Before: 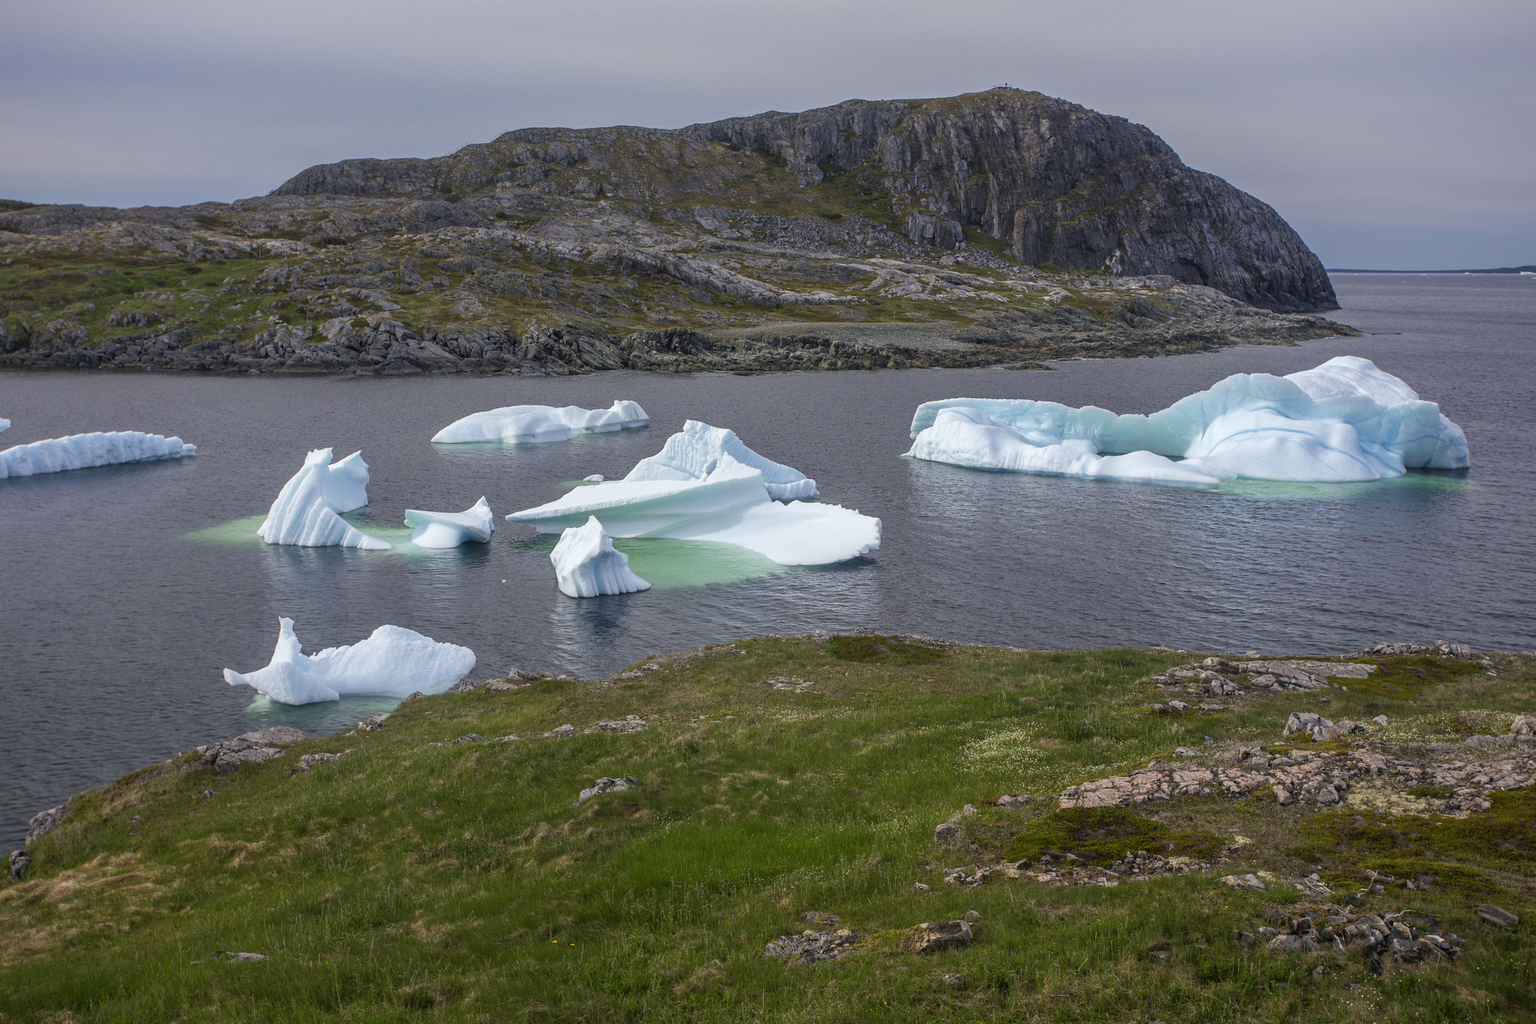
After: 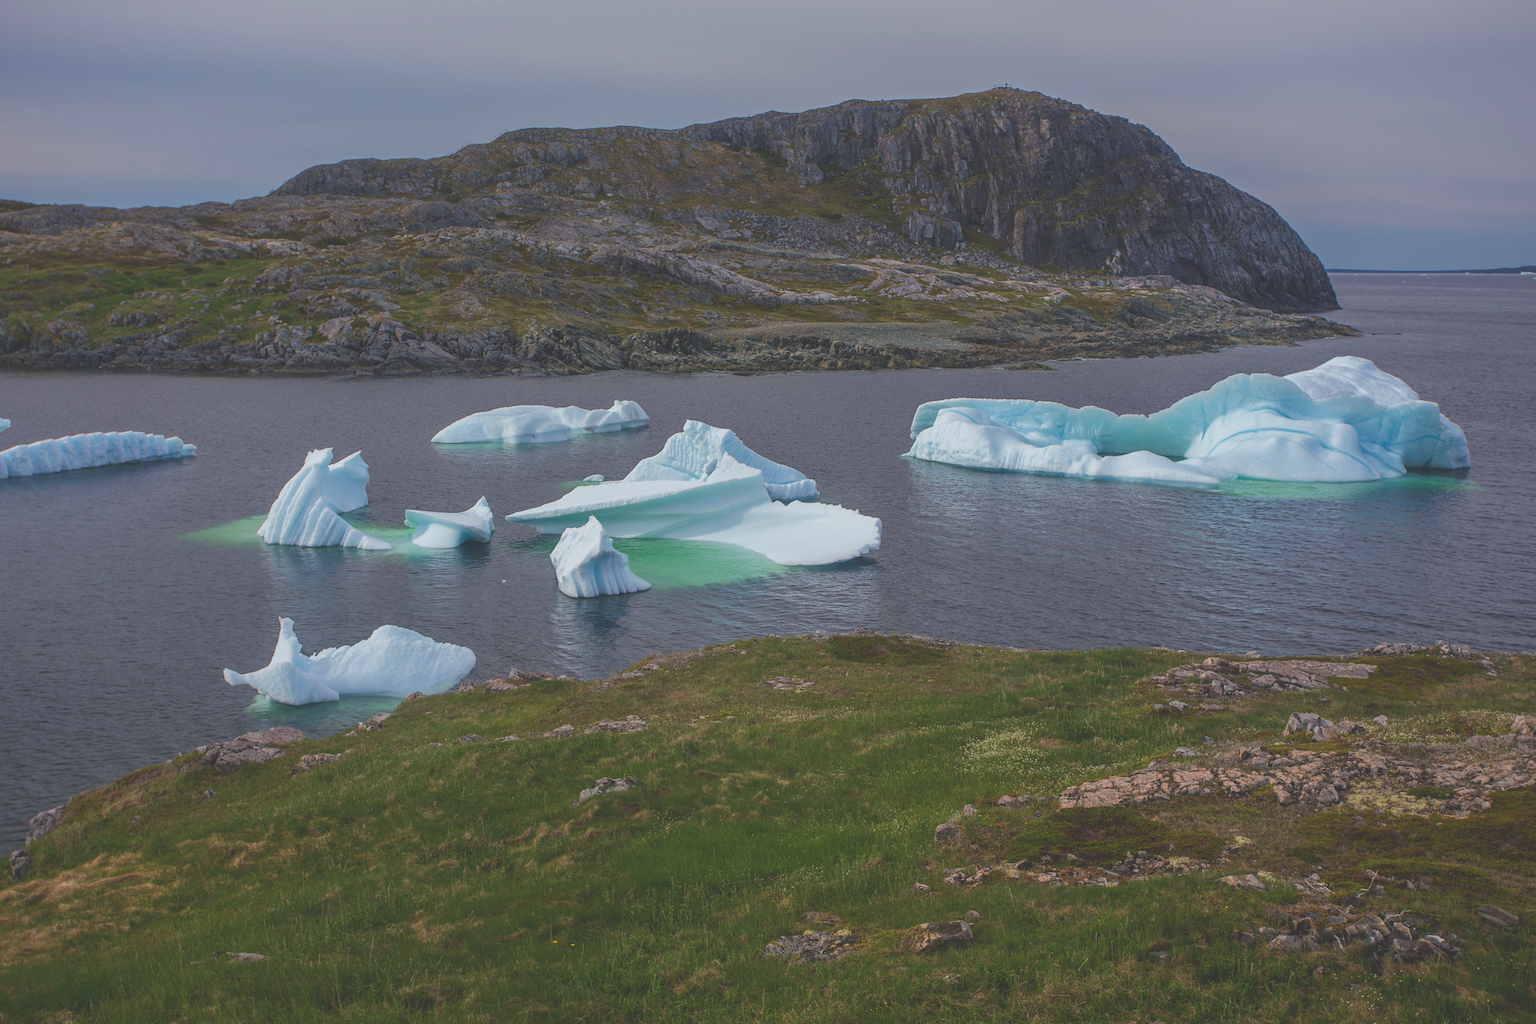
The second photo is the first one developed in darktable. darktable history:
tone curve: curves: ch0 [(0, 0) (0.003, 0.005) (0.011, 0.019) (0.025, 0.04) (0.044, 0.064) (0.069, 0.095) (0.1, 0.129) (0.136, 0.169) (0.177, 0.207) (0.224, 0.247) (0.277, 0.298) (0.335, 0.354) (0.399, 0.416) (0.468, 0.478) (0.543, 0.553) (0.623, 0.634) (0.709, 0.709) (0.801, 0.817) (0.898, 0.912) (1, 1)], color space Lab, independent channels, preserve colors none
exposure: black level correction -0.038, exposure -0.495 EV, compensate highlight preservation false
velvia: on, module defaults
